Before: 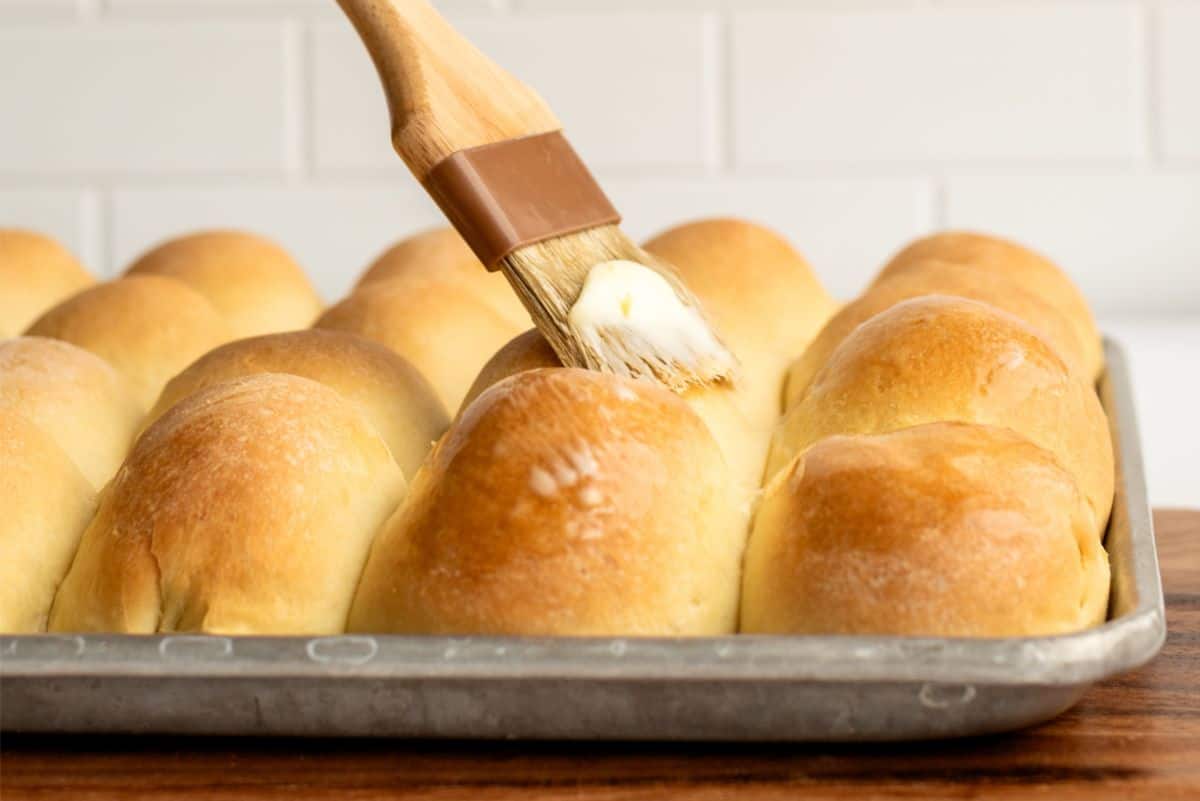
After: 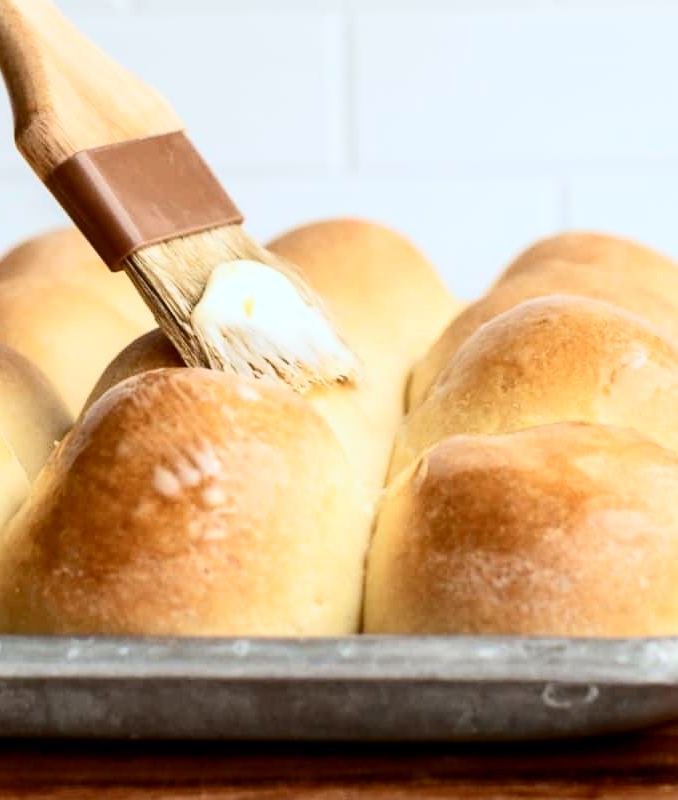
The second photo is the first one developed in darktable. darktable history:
contrast brightness saturation: contrast 0.27
color correction: highlights a* -3.97, highlights b* -10.82
crop: left 31.479%, top 0.024%, right 12.017%
